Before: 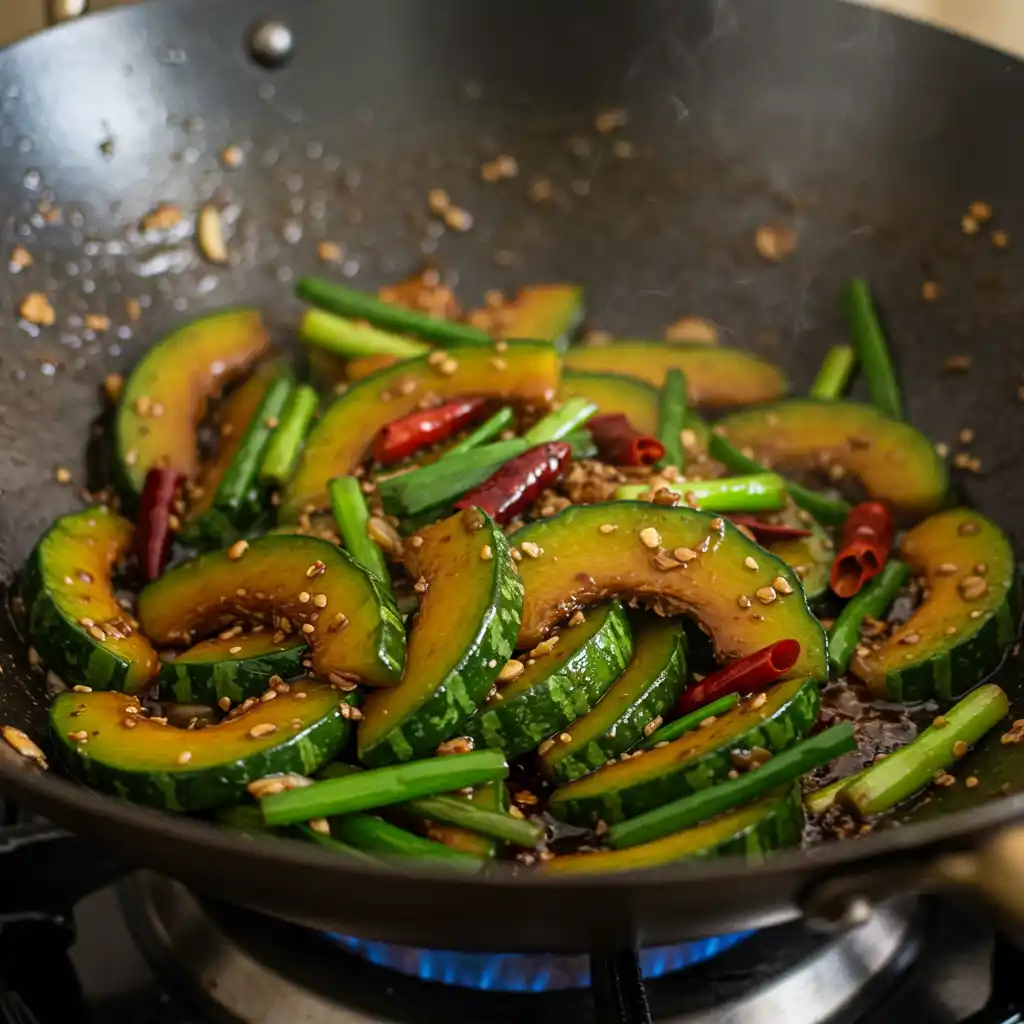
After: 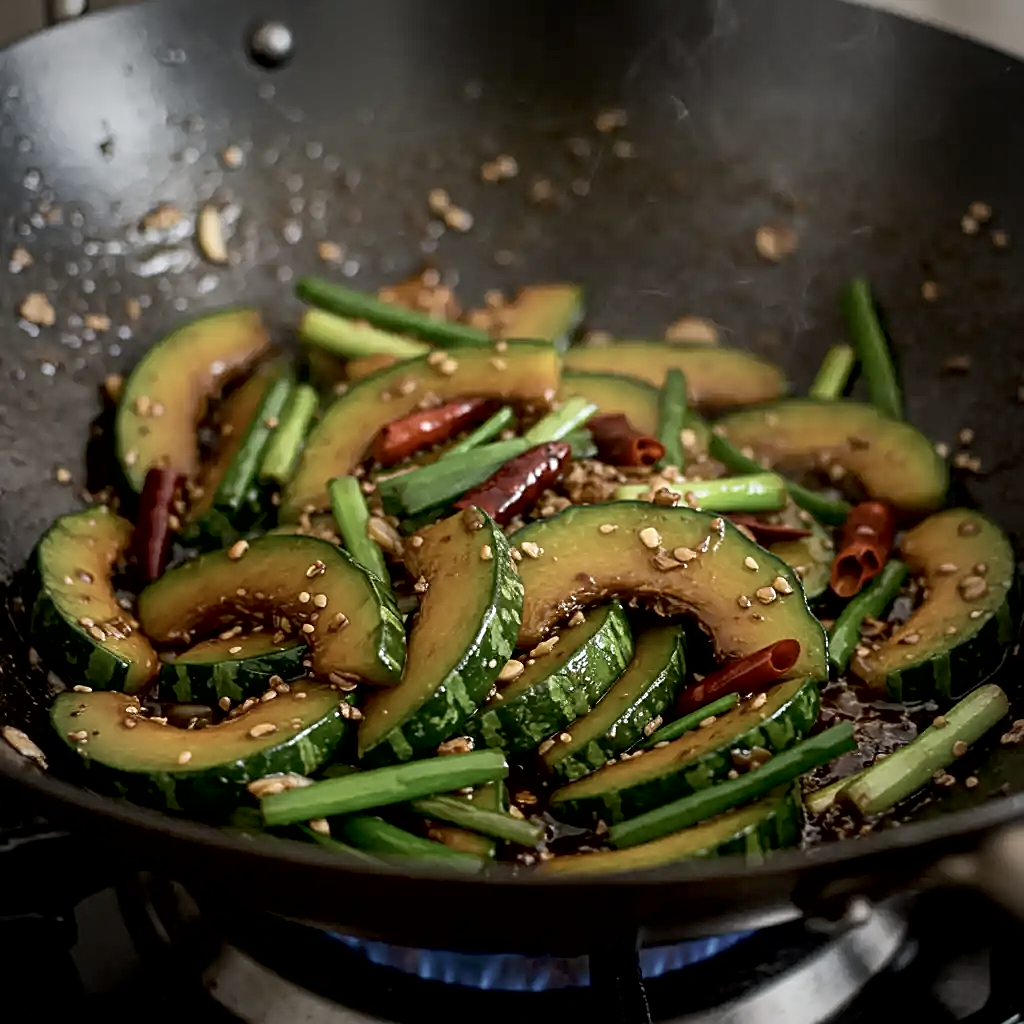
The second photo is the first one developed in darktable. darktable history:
exposure: black level correction 0.01, exposure 0.014 EV, compensate highlight preservation false
sharpen: amount 0.478
contrast brightness saturation: contrast 0.1, saturation -0.36
vignetting: automatic ratio true
